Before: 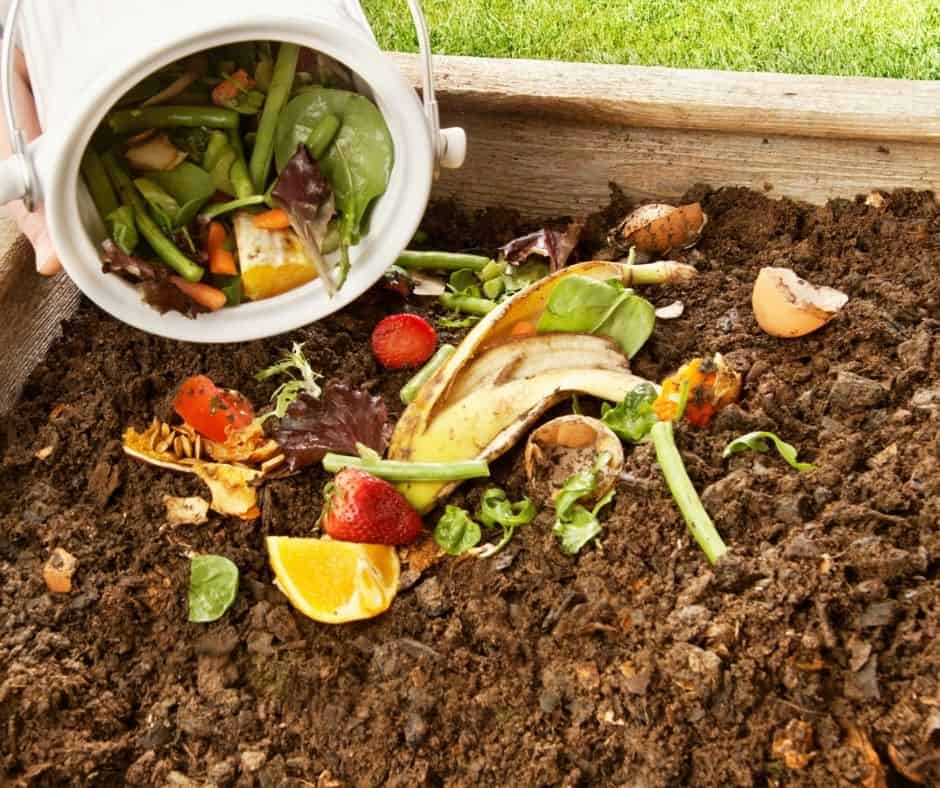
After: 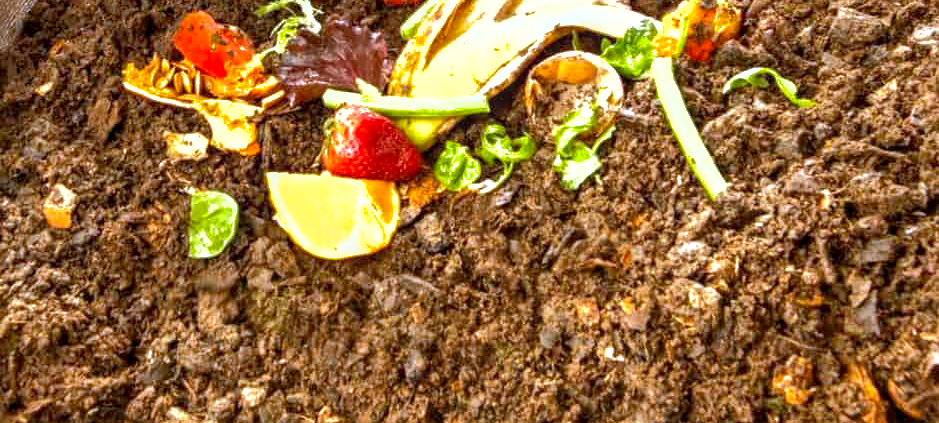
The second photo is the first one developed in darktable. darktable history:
shadows and highlights: on, module defaults
exposure: exposure 0.74 EV, compensate highlight preservation false
white balance: red 0.948, green 1.02, blue 1.176
local contrast: highlights 35%, detail 135%
crop and rotate: top 46.237%
color balance: contrast 6.48%, output saturation 113.3%
